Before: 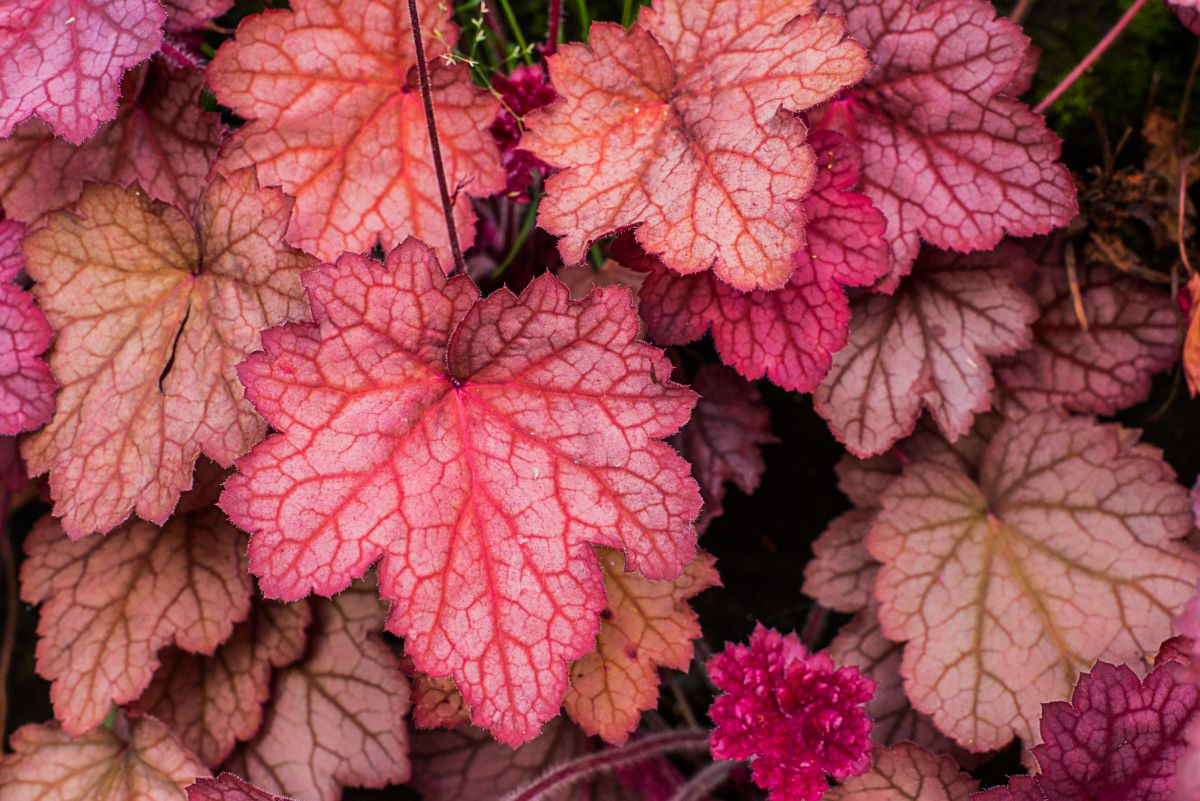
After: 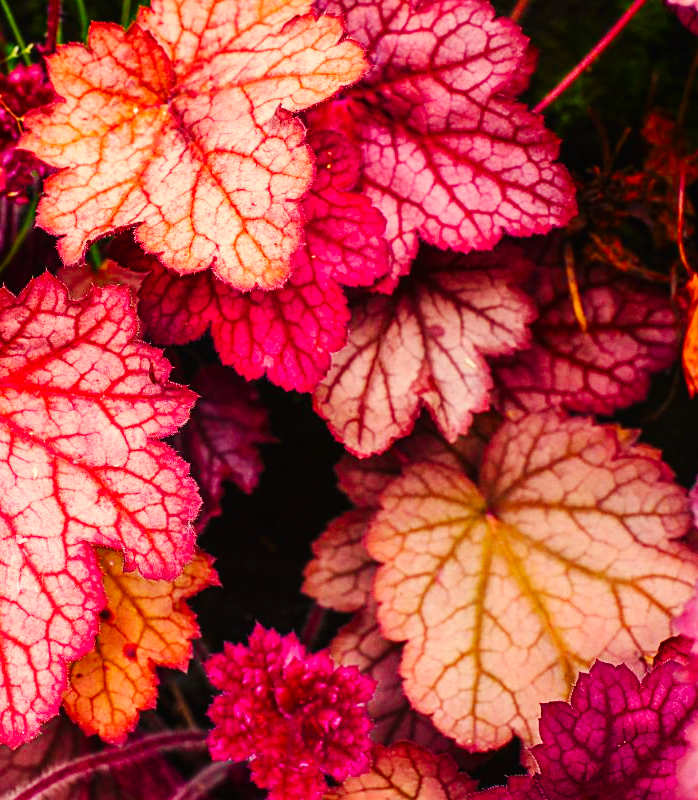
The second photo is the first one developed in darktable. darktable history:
base curve: curves: ch0 [(0, 0) (0.032, 0.025) (0.121, 0.166) (0.206, 0.329) (0.605, 0.79) (1, 1)], preserve colors none
crop: left 41.816%
shadows and highlights: shadows -41.33, highlights 62.75, soften with gaussian
color balance rgb: highlights gain › chroma 8.016%, highlights gain › hue 82.78°, global offset › luminance 0.228%, perceptual saturation grading › global saturation 20%, perceptual saturation grading › highlights -25.716%, perceptual saturation grading › shadows 50.083%, perceptual brilliance grading › global brilliance 2.149%, perceptual brilliance grading › highlights 8.5%, perceptual brilliance grading › shadows -3.38%
